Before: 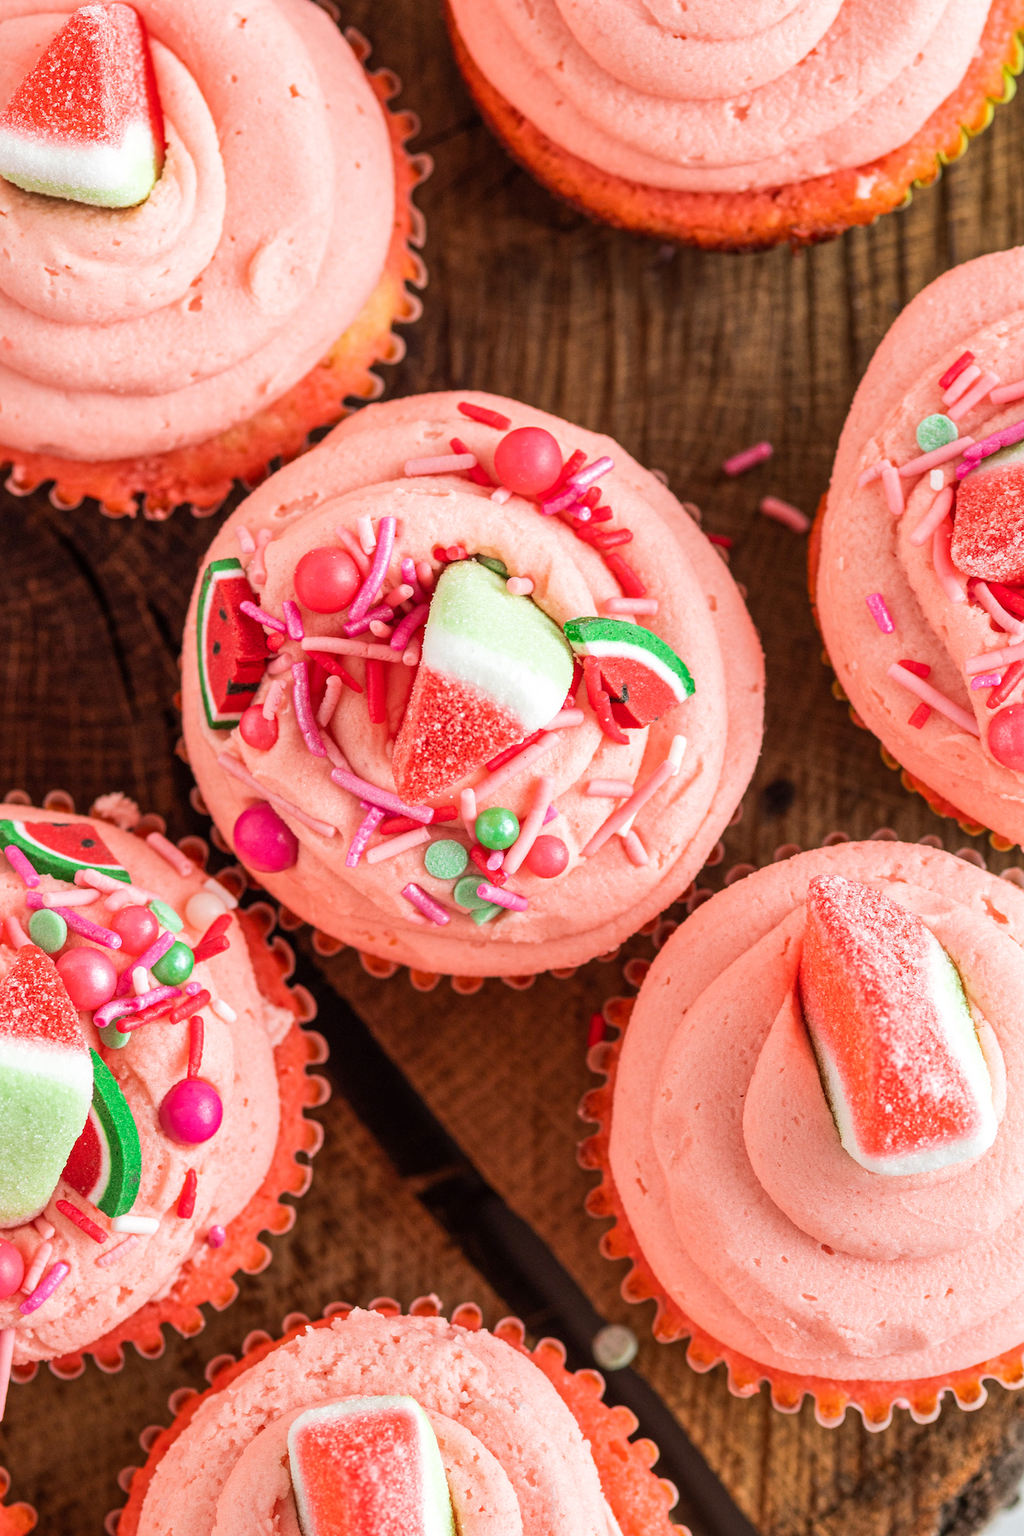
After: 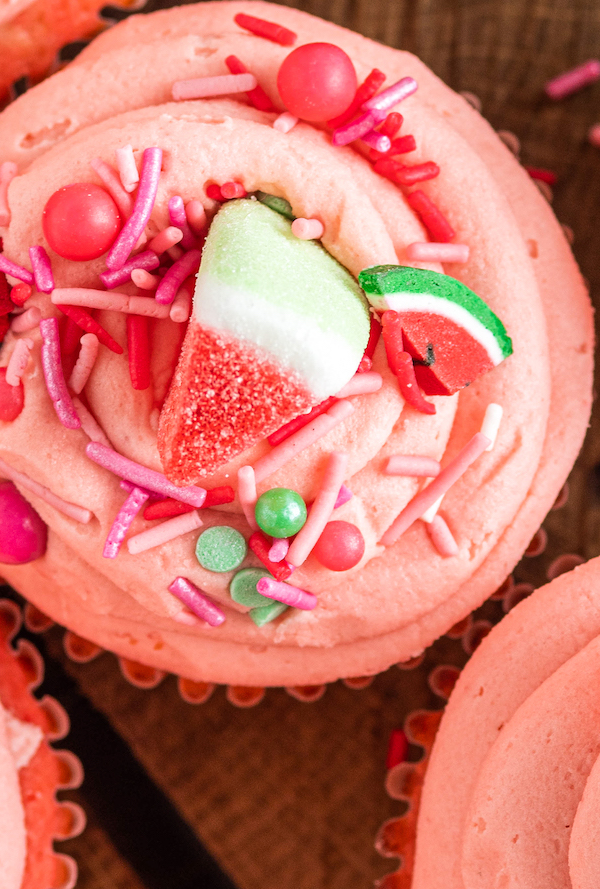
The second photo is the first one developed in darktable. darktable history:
crop: left 25.178%, top 25.482%, right 24.815%, bottom 25.095%
